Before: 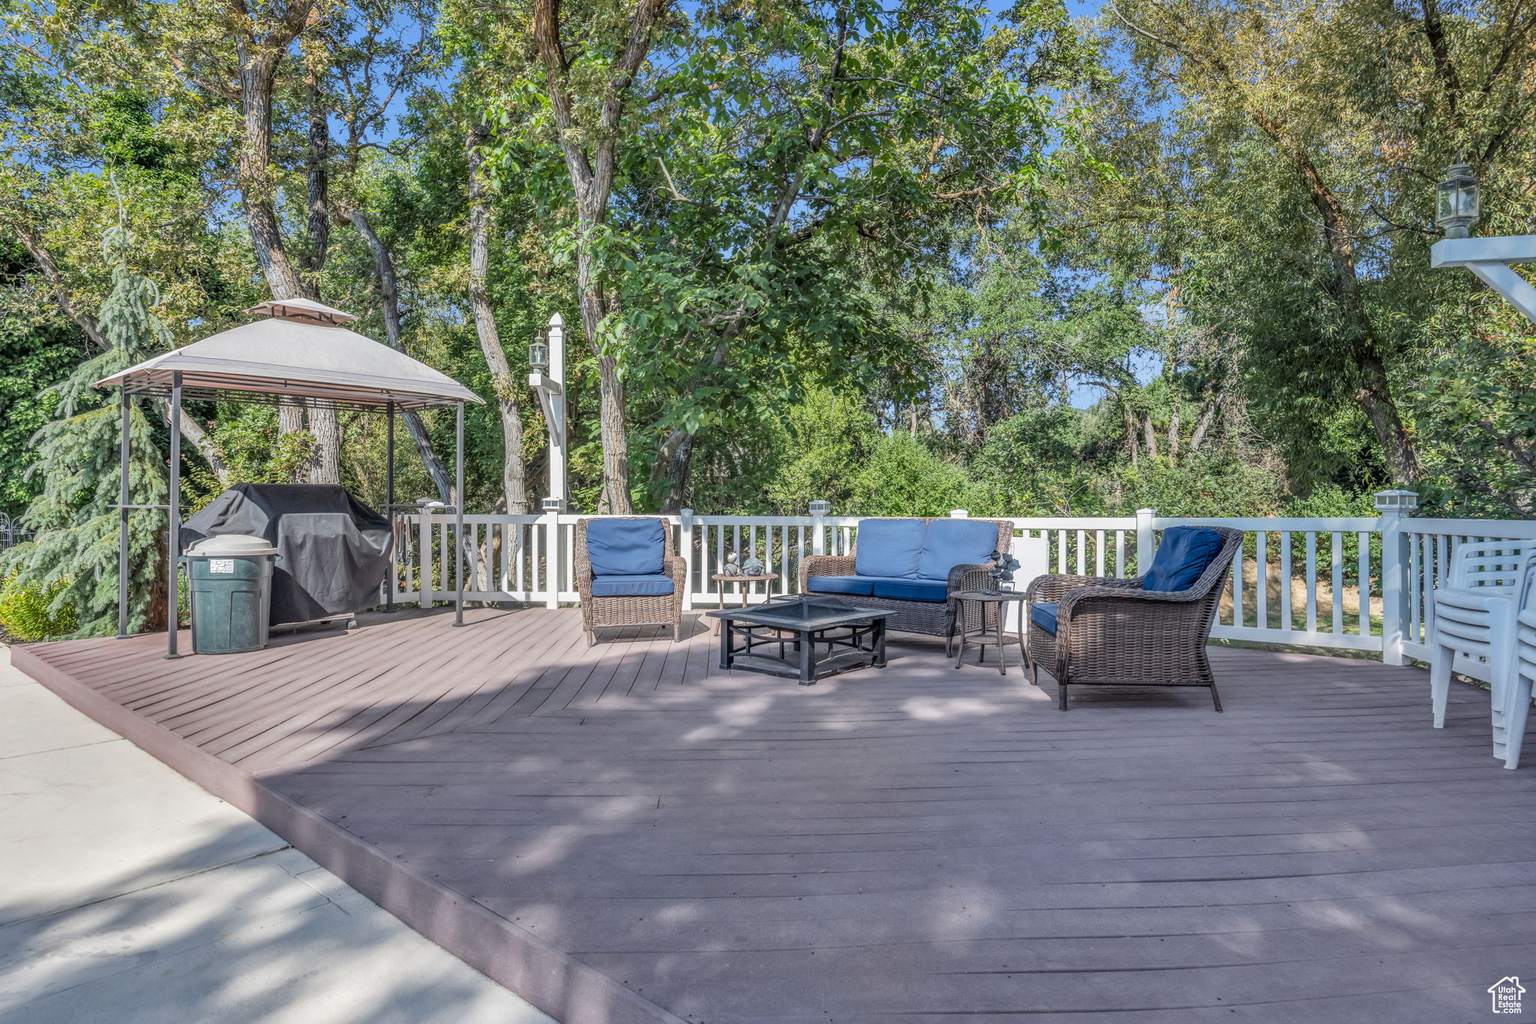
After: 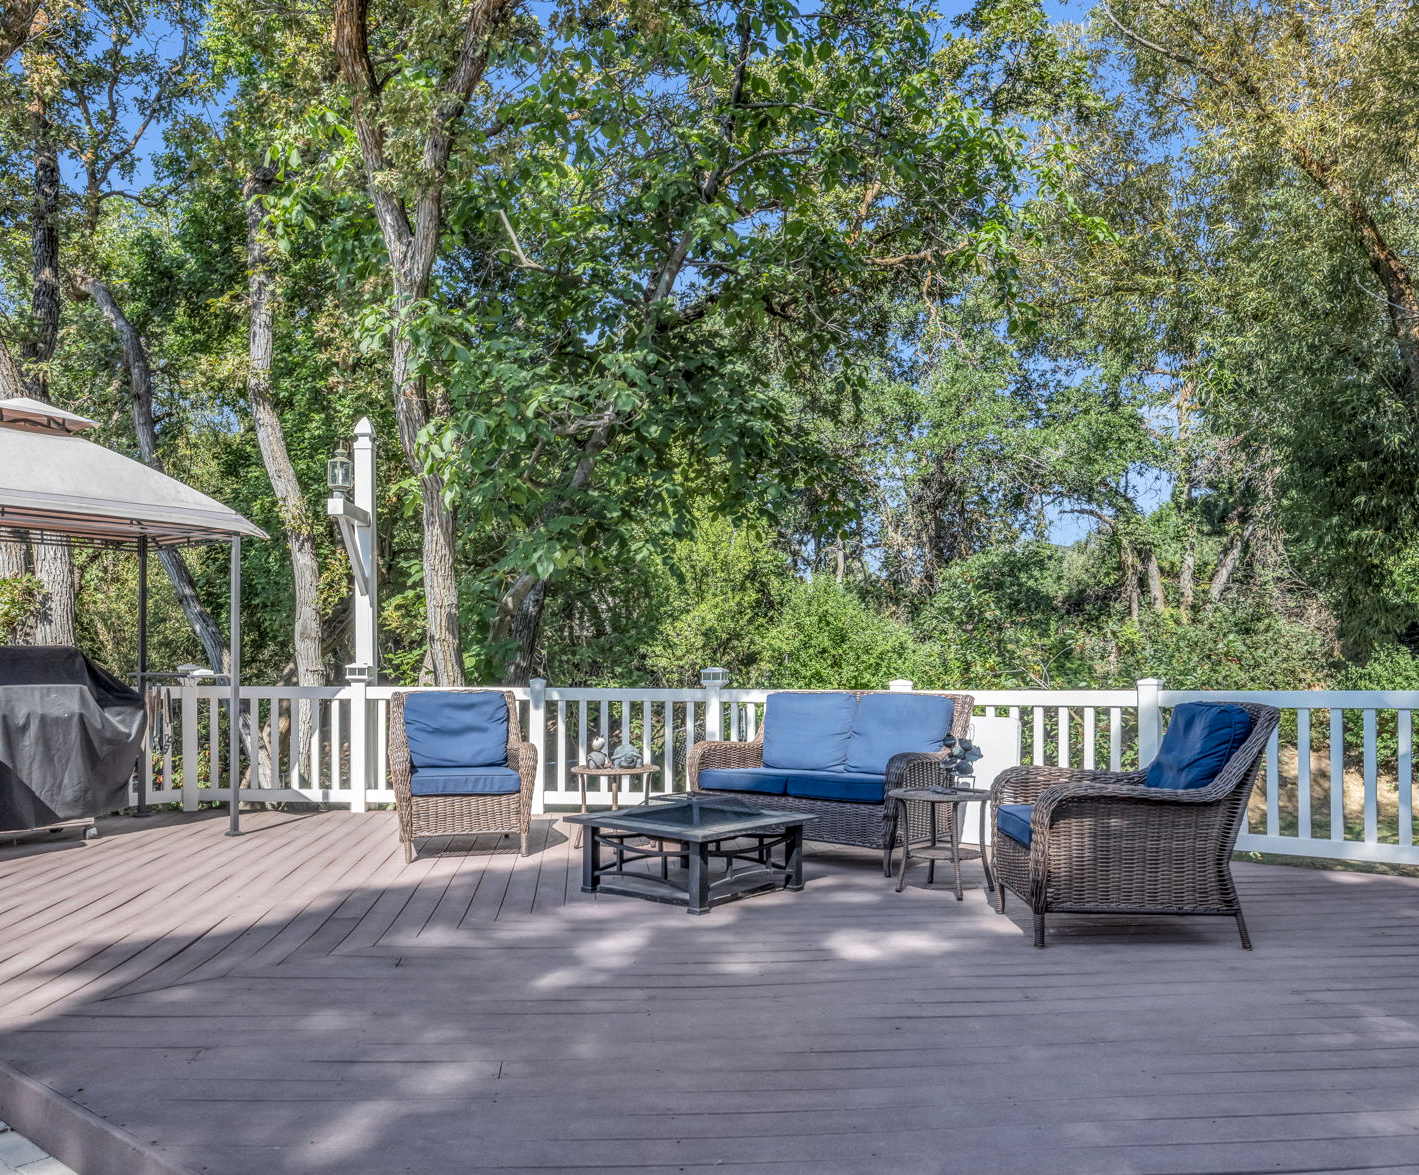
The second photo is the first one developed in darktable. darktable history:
crop: left 18.479%, right 12.2%, bottom 13.971%
local contrast: on, module defaults
tone equalizer: on, module defaults
